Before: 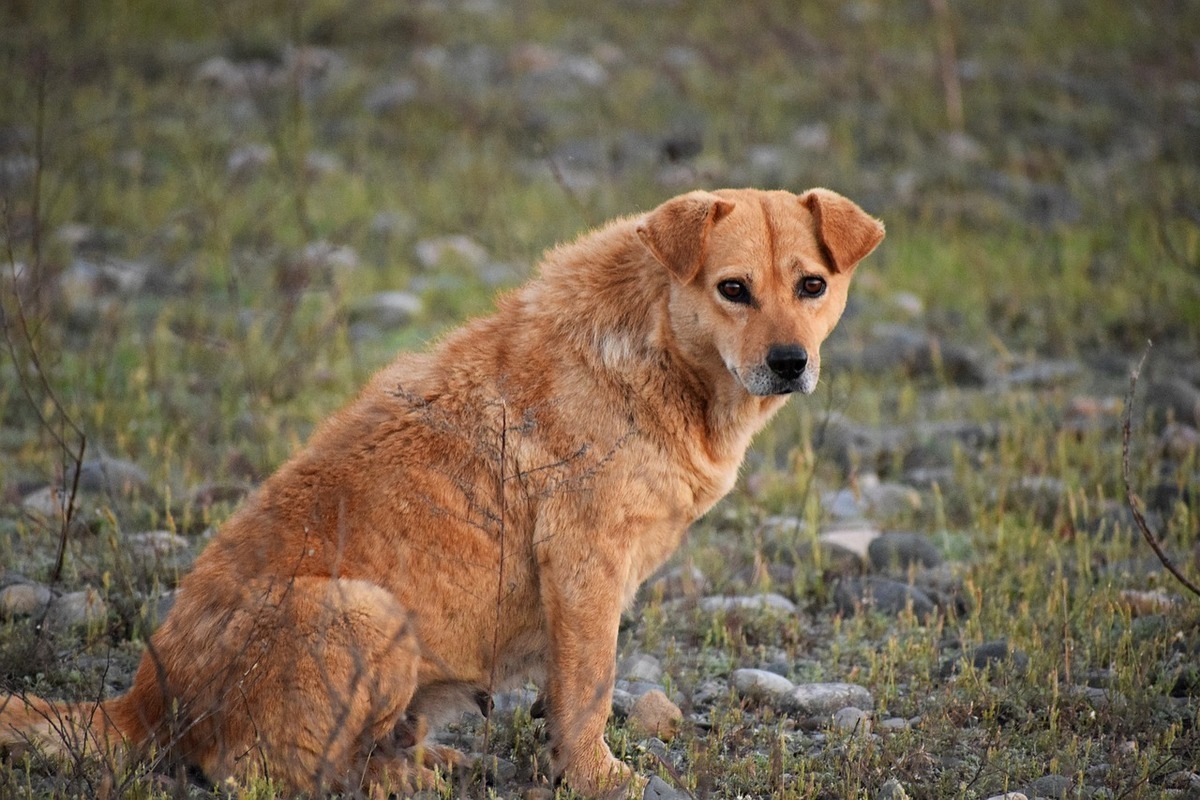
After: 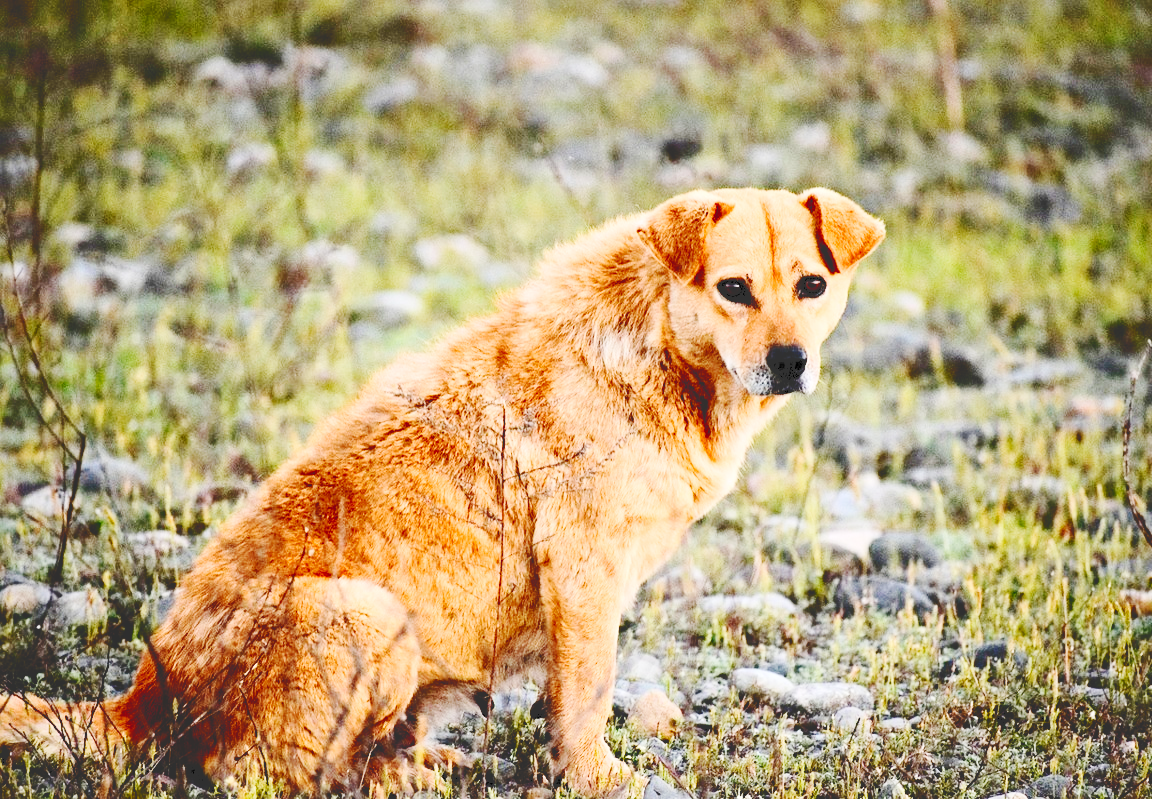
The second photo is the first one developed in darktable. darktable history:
crop: right 3.971%, bottom 0.018%
base curve: curves: ch0 [(0, 0) (0.036, 0.01) (0.123, 0.254) (0.258, 0.504) (0.507, 0.748) (1, 1)], preserve colors none
local contrast: mode bilateral grid, contrast 19, coarseness 49, detail 119%, midtone range 0.2
tone curve: curves: ch0 [(0, 0) (0.003, 0.203) (0.011, 0.203) (0.025, 0.21) (0.044, 0.22) (0.069, 0.231) (0.1, 0.243) (0.136, 0.255) (0.177, 0.277) (0.224, 0.305) (0.277, 0.346) (0.335, 0.412) (0.399, 0.492) (0.468, 0.571) (0.543, 0.658) (0.623, 0.75) (0.709, 0.837) (0.801, 0.905) (0.898, 0.955) (1, 1)], color space Lab, independent channels, preserve colors none
